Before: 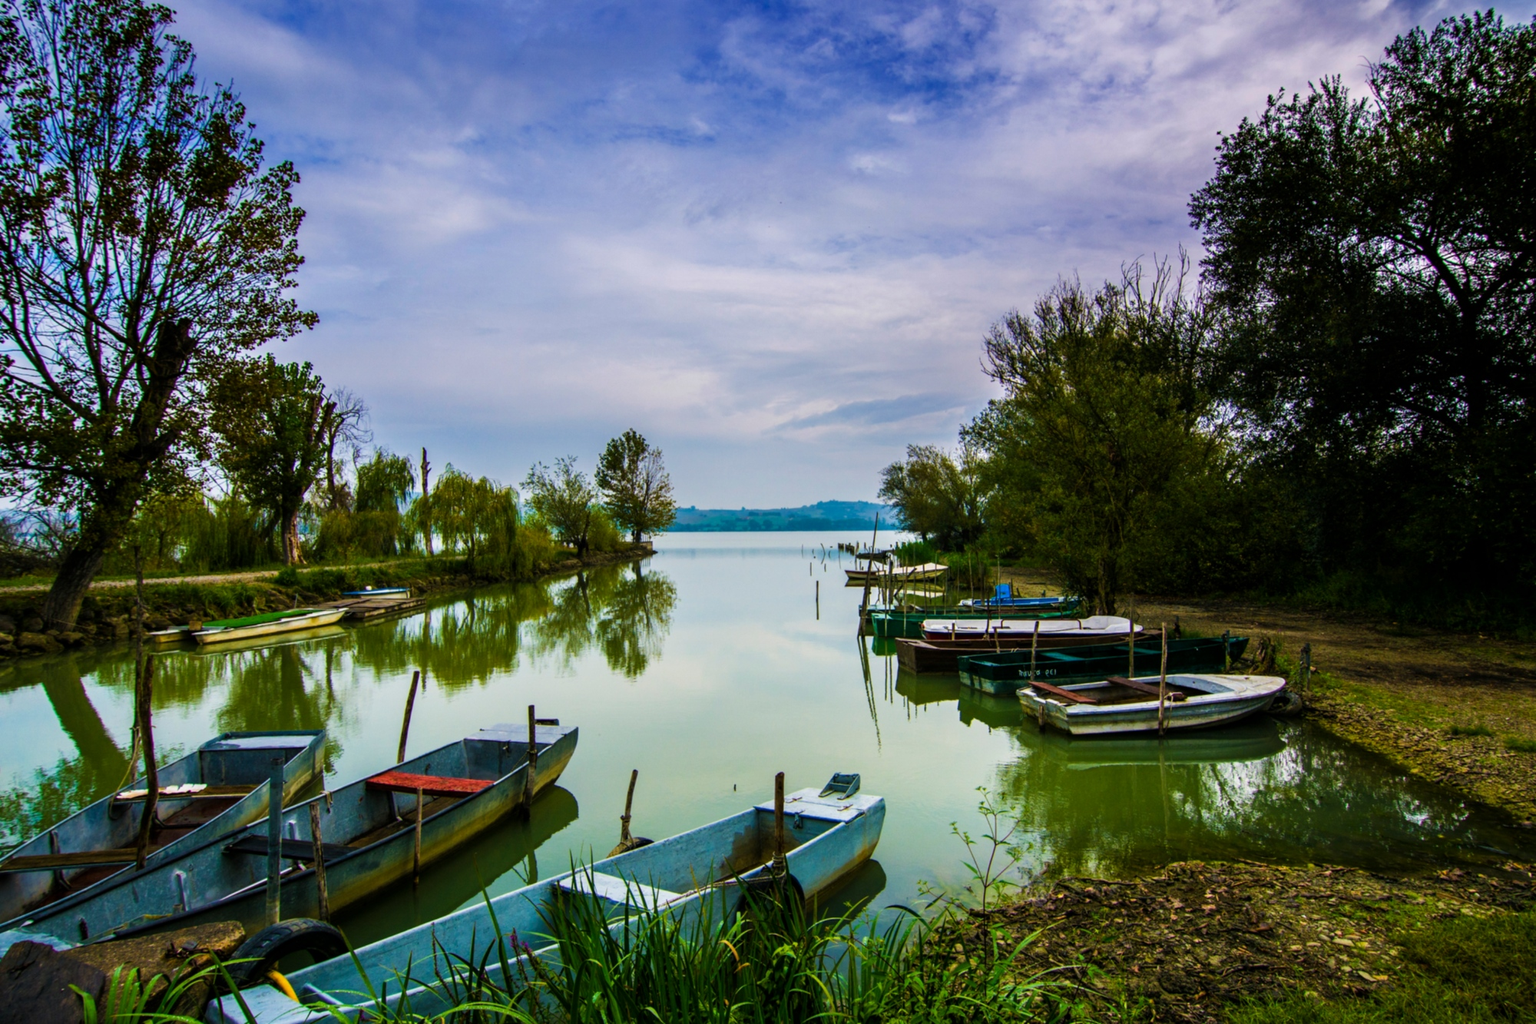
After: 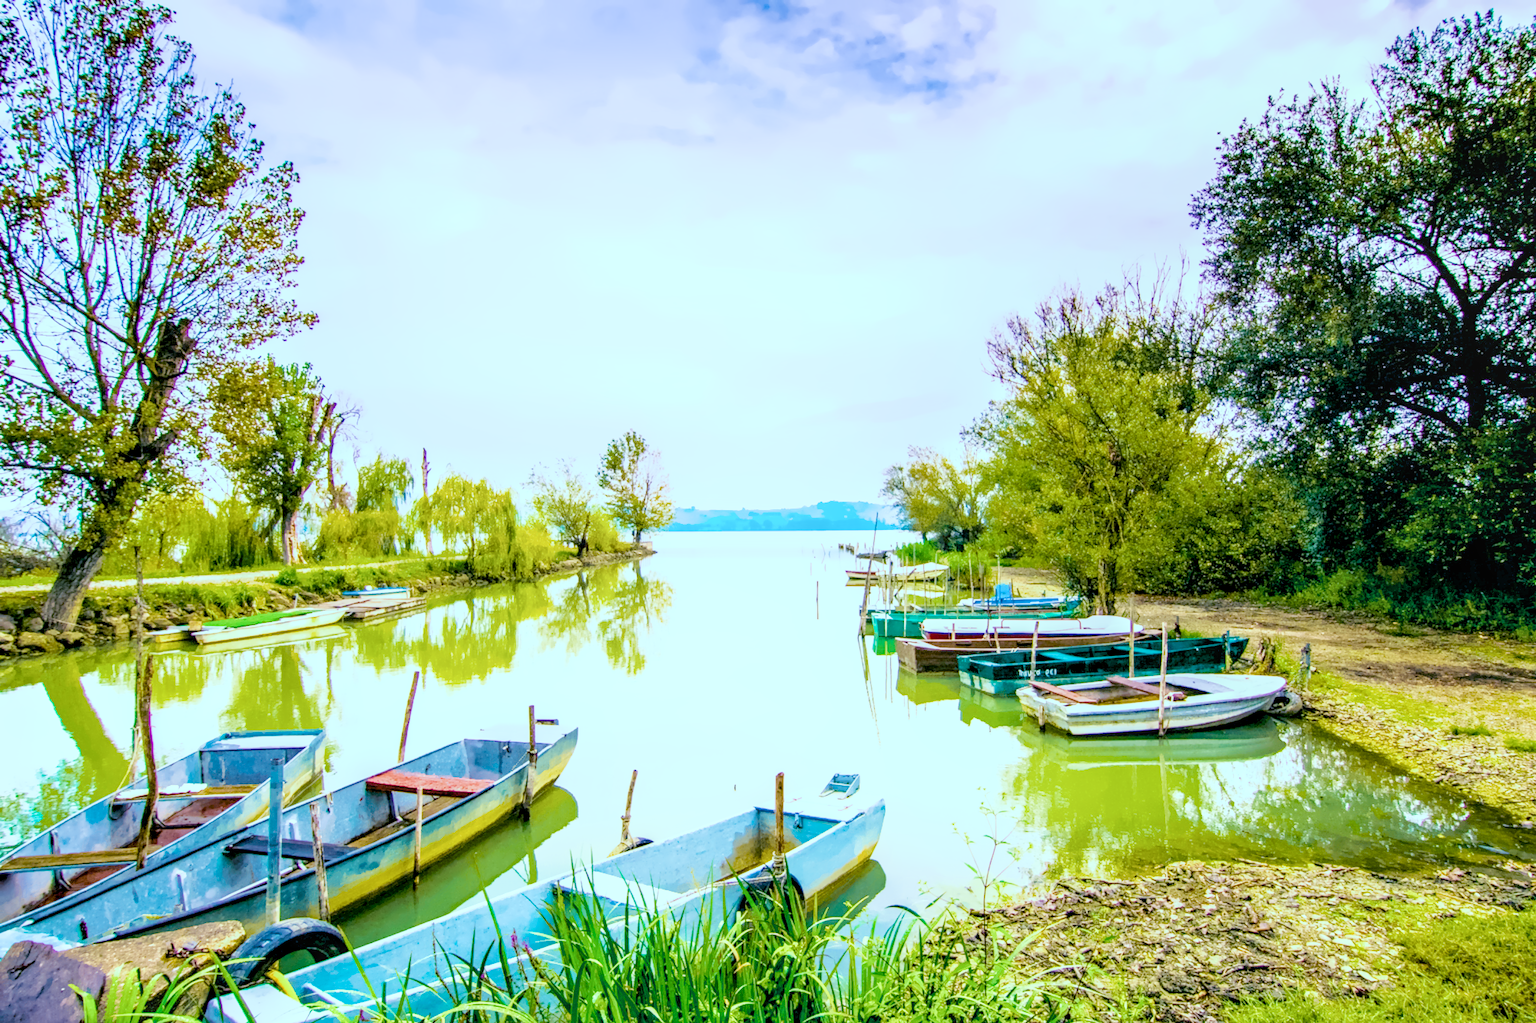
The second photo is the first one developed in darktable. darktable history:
local contrast: on, module defaults
color calibration: illuminant as shot in camera, x 0.358, y 0.373, temperature 4628.91 K
color balance: mode lift, gamma, gain (sRGB), lift [0.997, 0.979, 1.021, 1.011], gamma [1, 1.084, 0.916, 0.998], gain [1, 0.87, 1.13, 1.101], contrast 4.55%, contrast fulcrum 38.24%, output saturation 104.09%
color balance rgb: shadows lift › luminance -7.7%, shadows lift › chroma 2.13%, shadows lift › hue 165.27°, power › luminance -7.77%, power › chroma 1.1%, power › hue 215.88°, highlights gain › luminance 15.15%, highlights gain › chroma 7%, highlights gain › hue 125.57°, global offset › luminance -0.33%, global offset › chroma 0.11%, global offset › hue 165.27°, perceptual saturation grading › global saturation 24.42%, perceptual saturation grading › highlights -24.42%, perceptual saturation grading › mid-tones 24.42%, perceptual saturation grading › shadows 40%, perceptual brilliance grading › global brilliance -5%, perceptual brilliance grading › highlights 24.42%, perceptual brilliance grading › mid-tones 7%, perceptual brilliance grading › shadows -5%
denoise (profiled): preserve shadows 1.52, scattering 0.002, a [-1, 0, 0], compensate highlight preservation false
exposure: black level correction 0, exposure 0.7 EV, compensate exposure bias true, compensate highlight preservation false
filmic rgb: black relative exposure -6.98 EV, white relative exposure 5.63 EV, hardness 2.86
haze removal: compatibility mode true, adaptive false
highlight reconstruction: method reconstruct in LCh
hot pixels: on, module defaults
lens correction: scale 1, crop 1, focal 16, aperture 5.6, distance 1000, camera "Canon EOS RP", lens "Canon RF 16mm F2.8 STM"
shadows and highlights: shadows 0, highlights 40
white balance: red 2.229, blue 1.46
tone equalizer: -8 EV 0.25 EV, -7 EV 0.417 EV, -6 EV 0.417 EV, -5 EV 0.25 EV, -3 EV -0.25 EV, -2 EV -0.417 EV, -1 EV -0.417 EV, +0 EV -0.25 EV, edges refinement/feathering 500, mask exposure compensation -1.57 EV, preserve details guided filter
velvia: on, module defaults
